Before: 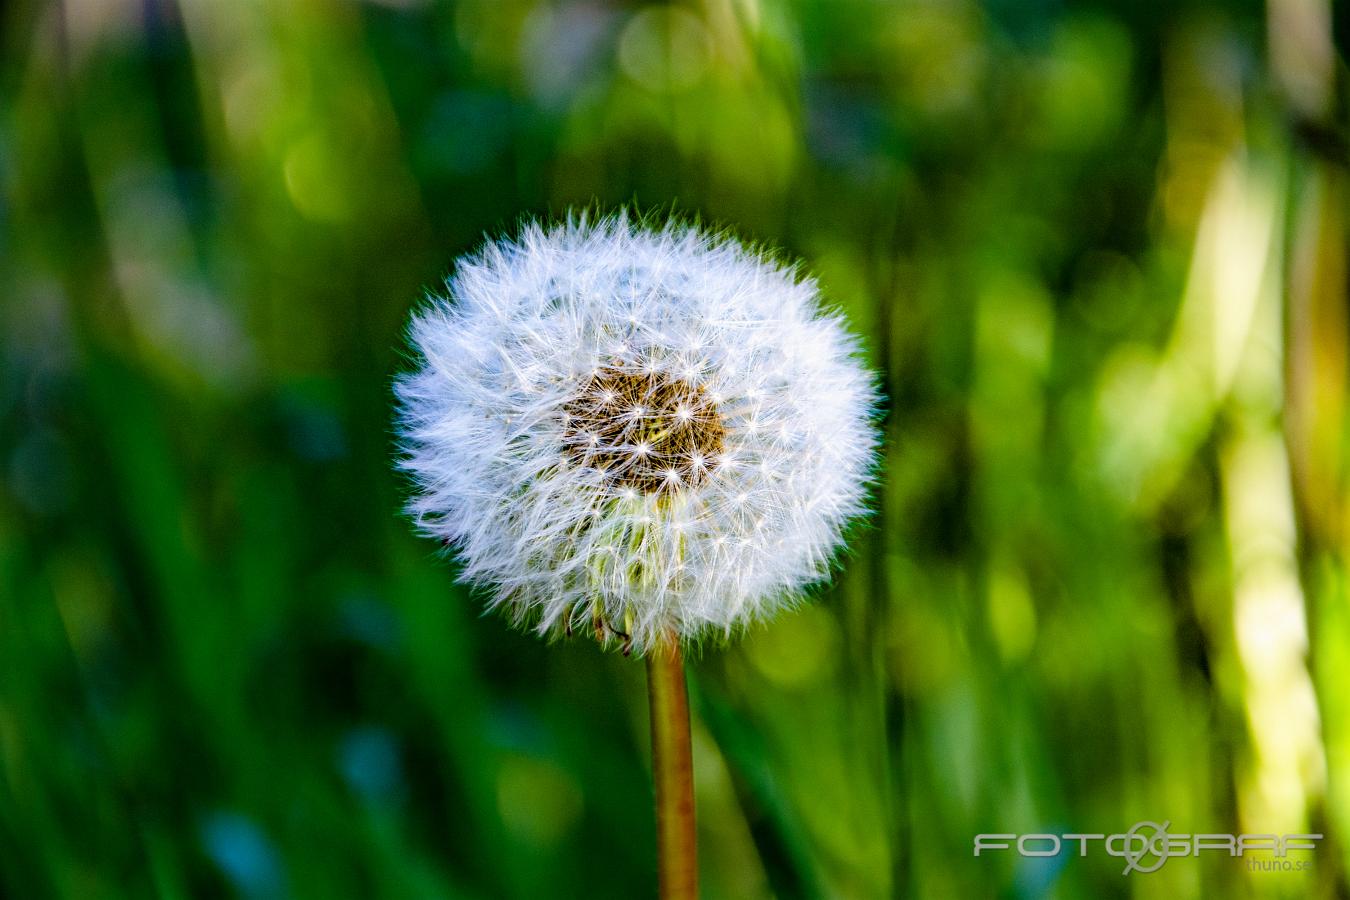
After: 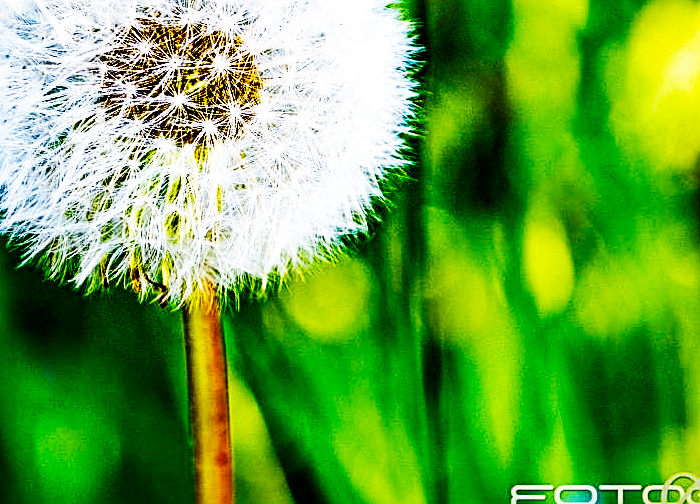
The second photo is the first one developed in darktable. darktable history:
shadows and highlights: shadows 30.69, highlights -63.2, soften with gaussian
contrast equalizer: octaves 7, y [[0.502, 0.517, 0.543, 0.576, 0.611, 0.631], [0.5 ×6], [0.5 ×6], [0 ×6], [0 ×6]]
crop: left 34.334%, top 38.867%, right 13.809%, bottom 5.124%
tone curve: curves: ch0 [(0, 0) (0.251, 0.254) (0.689, 0.733) (1, 1)], preserve colors none
base curve: curves: ch0 [(0, 0) (0.007, 0.004) (0.027, 0.03) (0.046, 0.07) (0.207, 0.54) (0.442, 0.872) (0.673, 0.972) (1, 1)], preserve colors none
color balance rgb: perceptual saturation grading › global saturation 43.187%
sharpen: on, module defaults
